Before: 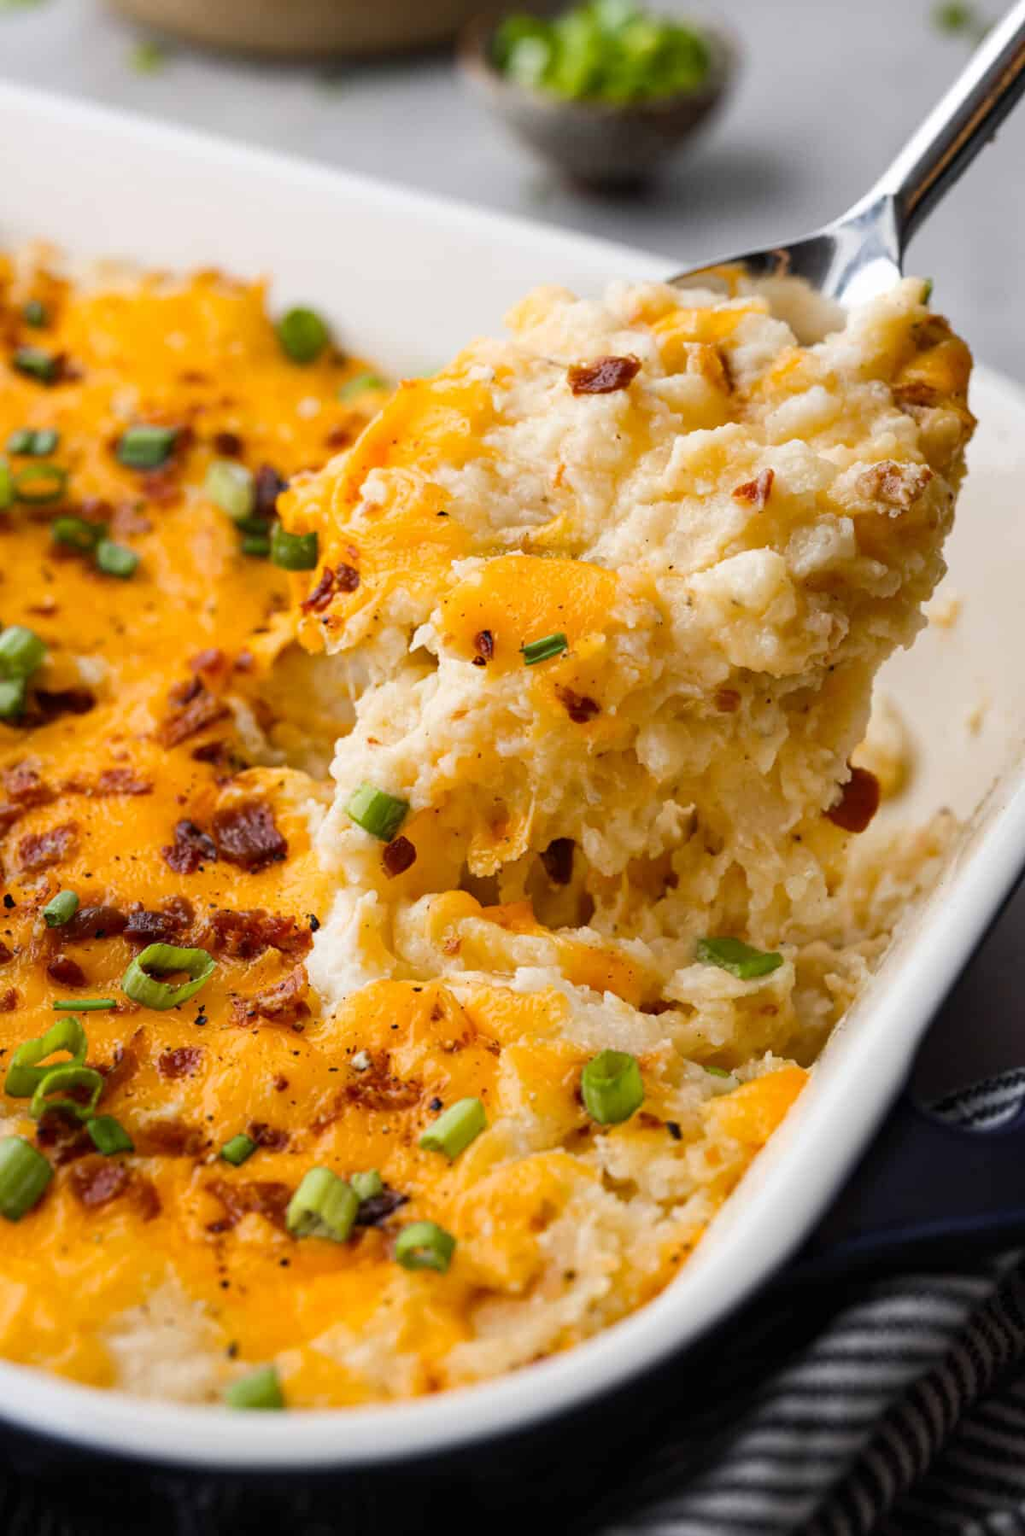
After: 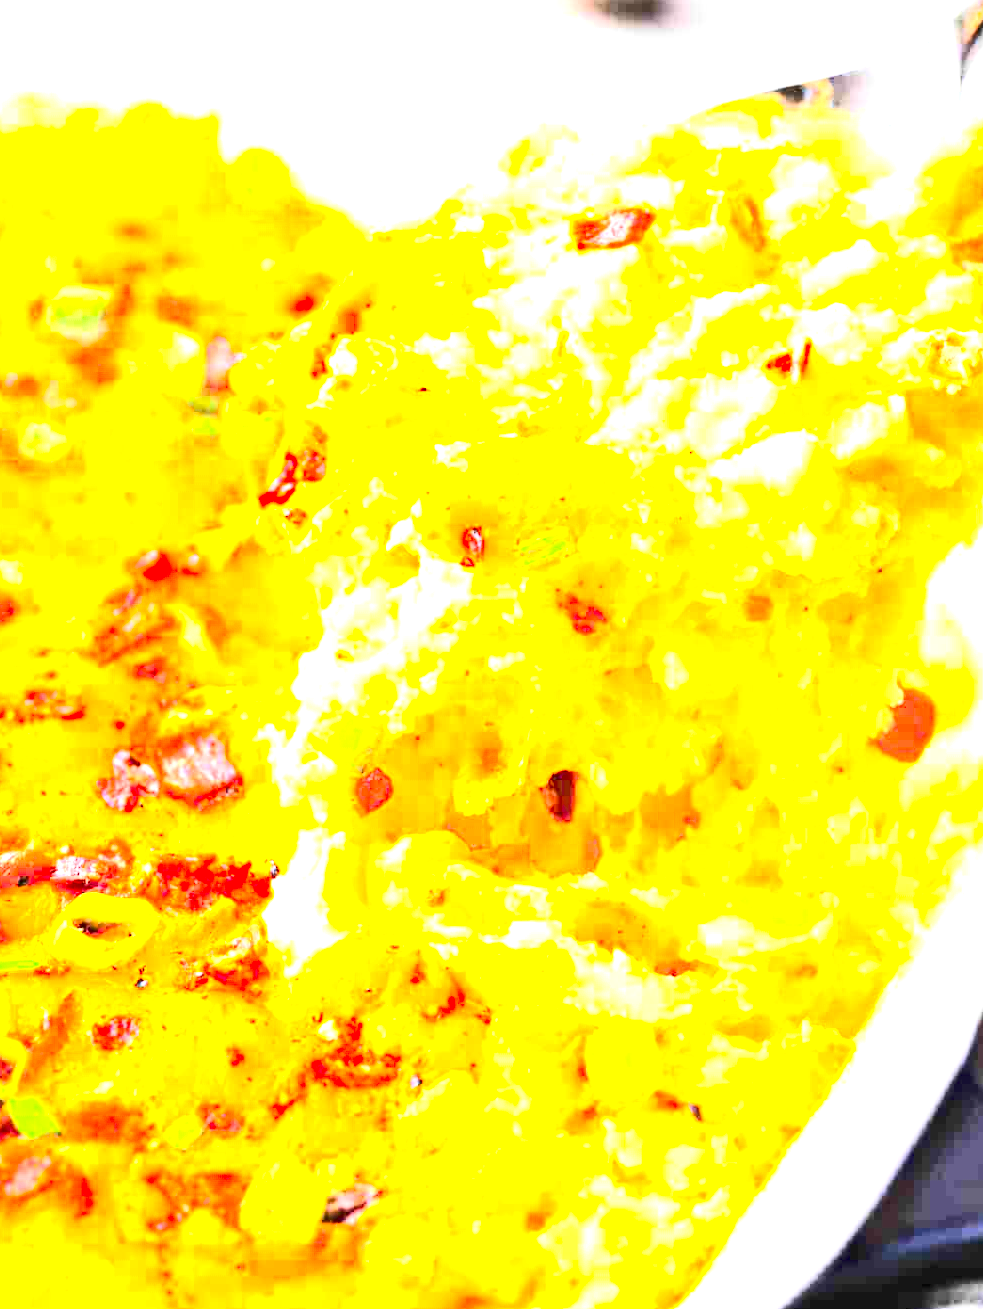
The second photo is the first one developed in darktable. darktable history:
crop: left 7.879%, top 11.833%, right 10.122%, bottom 15.401%
exposure: black level correction 0, exposure 4.1 EV, compensate highlight preservation false
contrast brightness saturation: contrast 0.41, brightness 0.053, saturation 0.249
